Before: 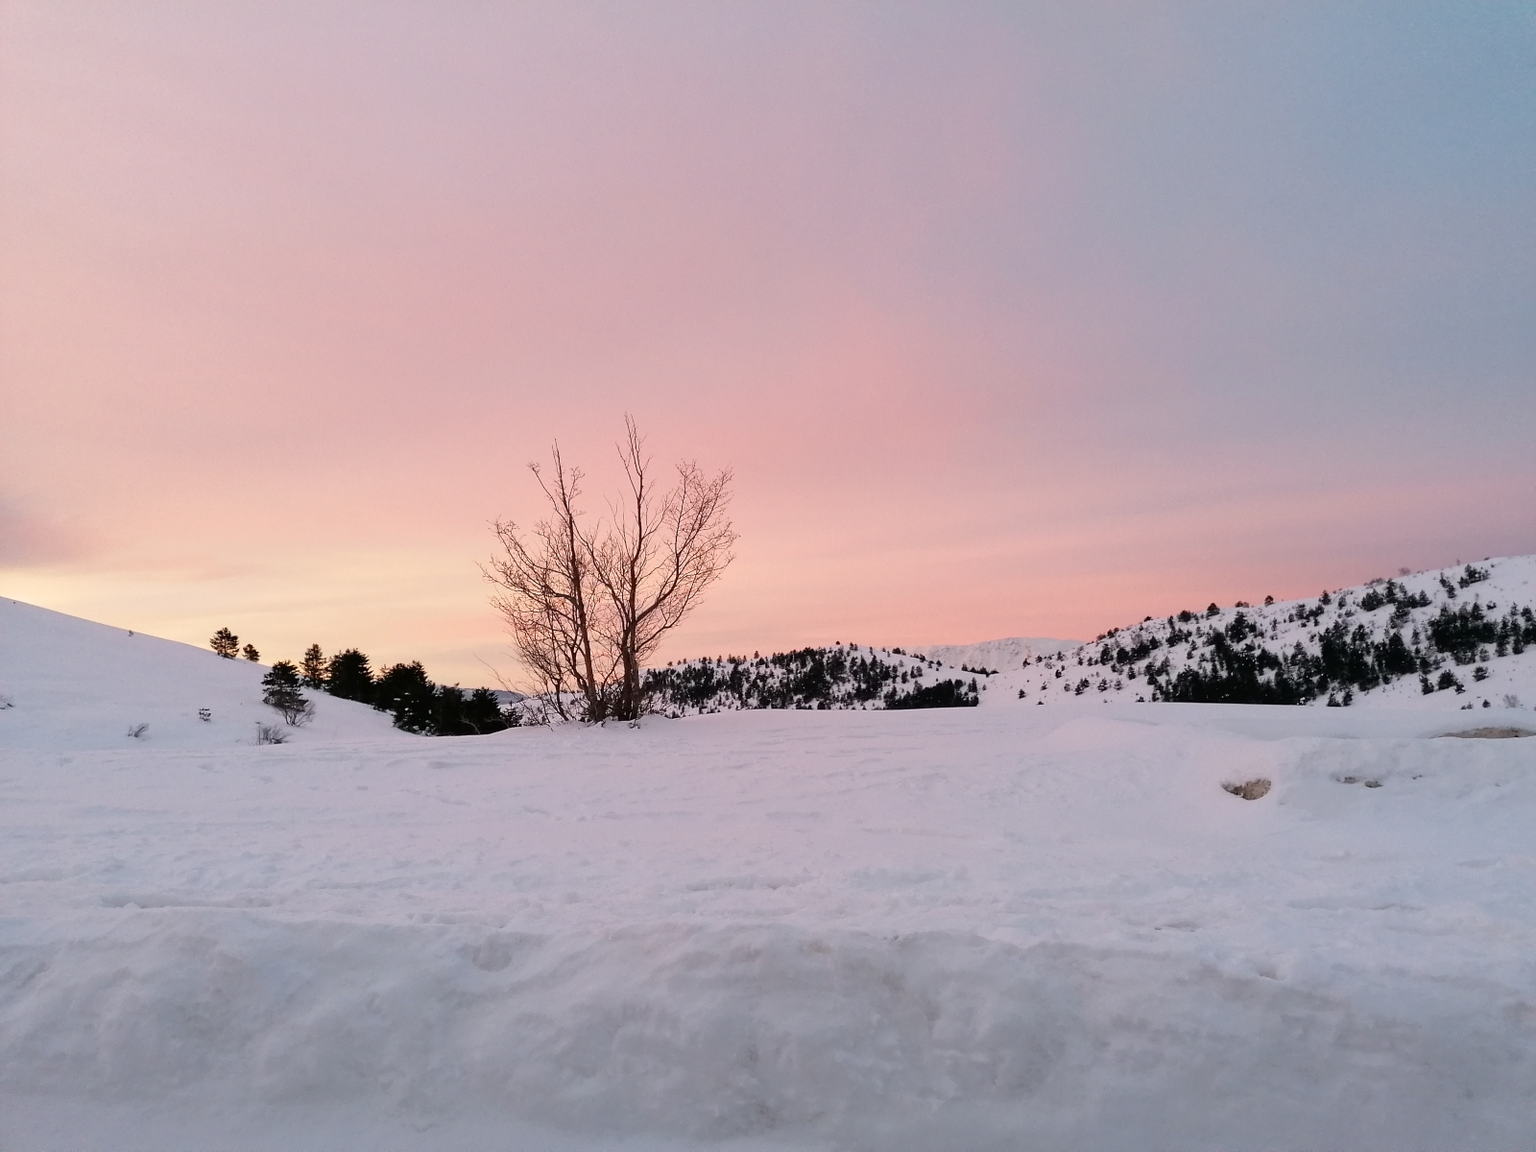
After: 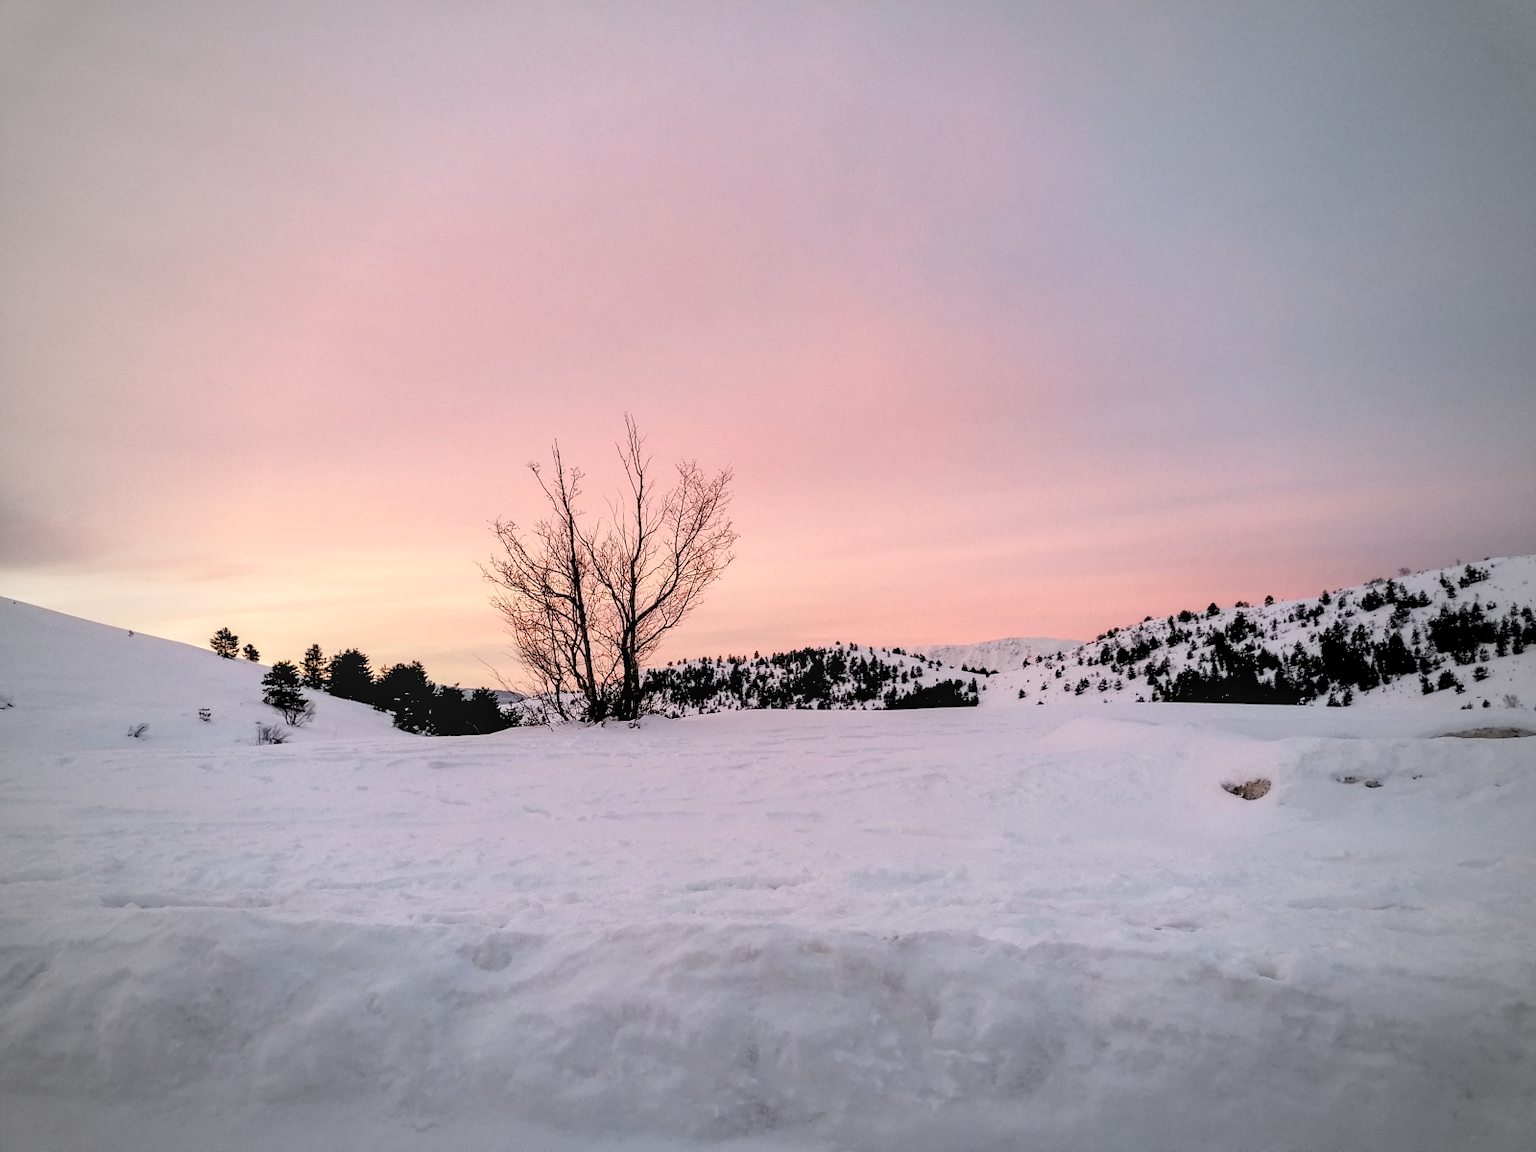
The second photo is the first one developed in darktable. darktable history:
local contrast: detail 130%
exposure: black level correction 0.001, exposure 0.014 EV, compensate highlight preservation false
vignetting: fall-off start 67.15%, brightness -0.442, saturation -0.691, width/height ratio 1.011, unbound false
rgb levels: levels [[0.029, 0.461, 0.922], [0, 0.5, 1], [0, 0.5, 1]]
